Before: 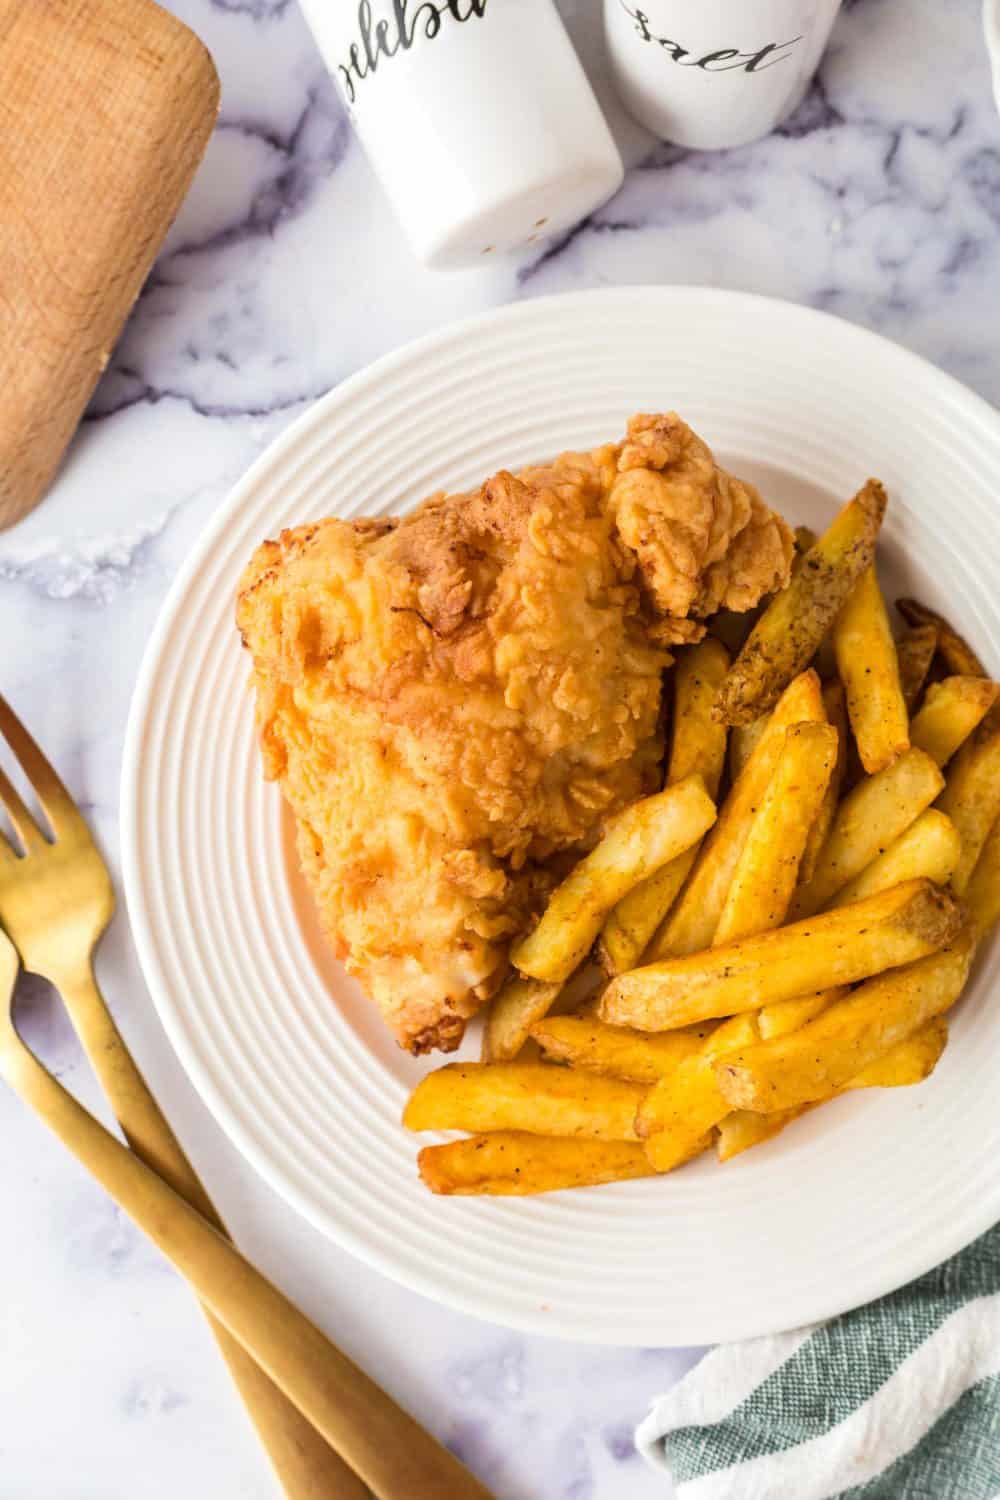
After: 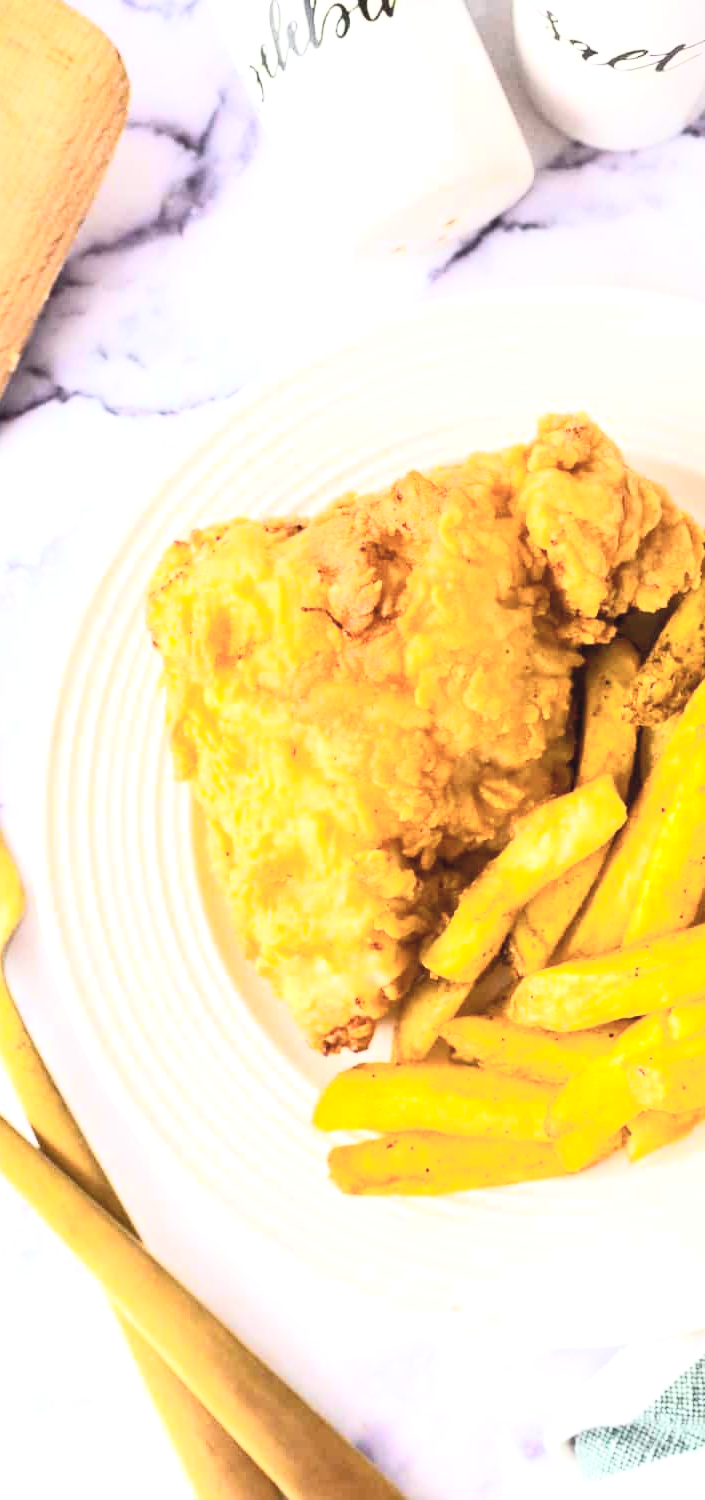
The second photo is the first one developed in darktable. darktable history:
color balance rgb: power › chroma 0.514%, power › hue 258.34°, perceptual saturation grading › global saturation 0.476%, perceptual brilliance grading › global brilliance 10.769%, global vibrance 25.647%, contrast 6.86%
contrast brightness saturation: contrast 0.374, brightness 0.525
crop and rotate: left 9.068%, right 20.375%
